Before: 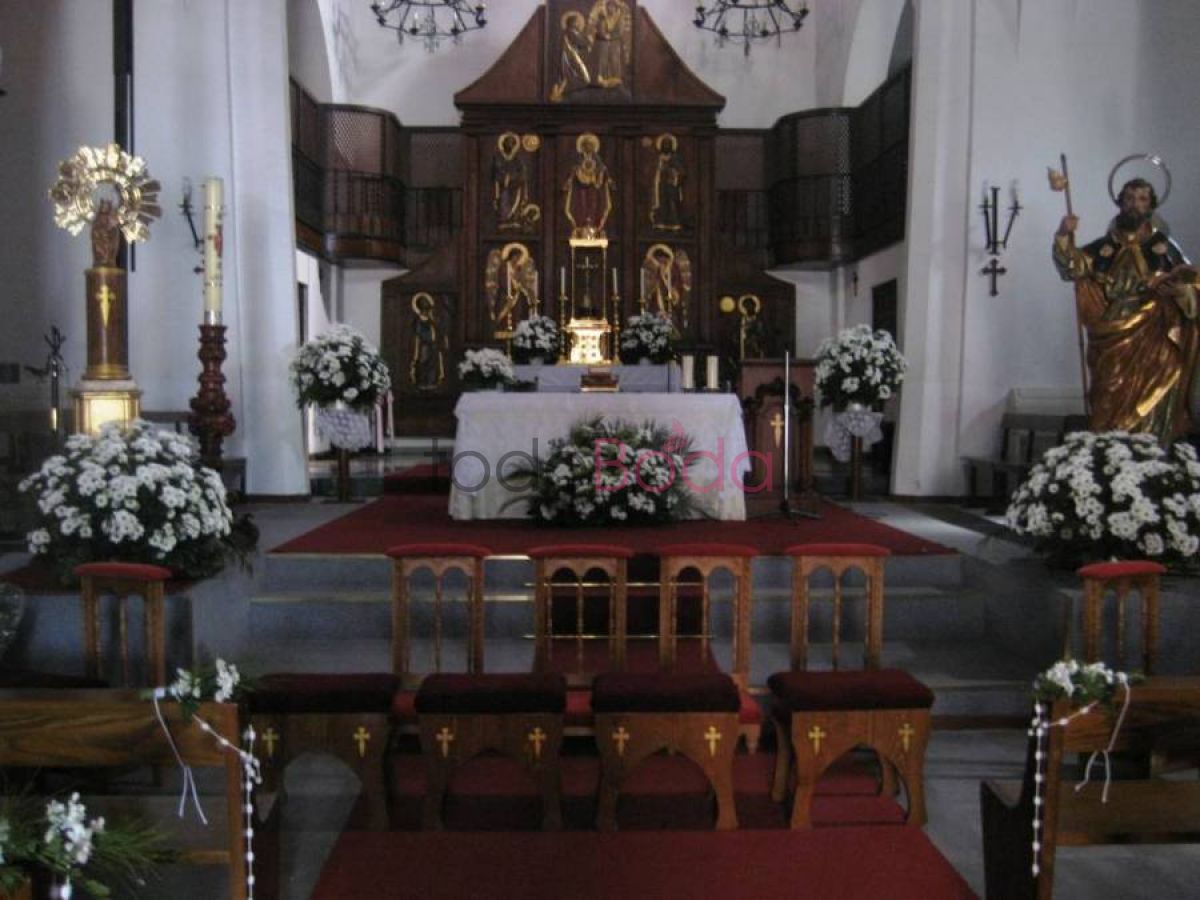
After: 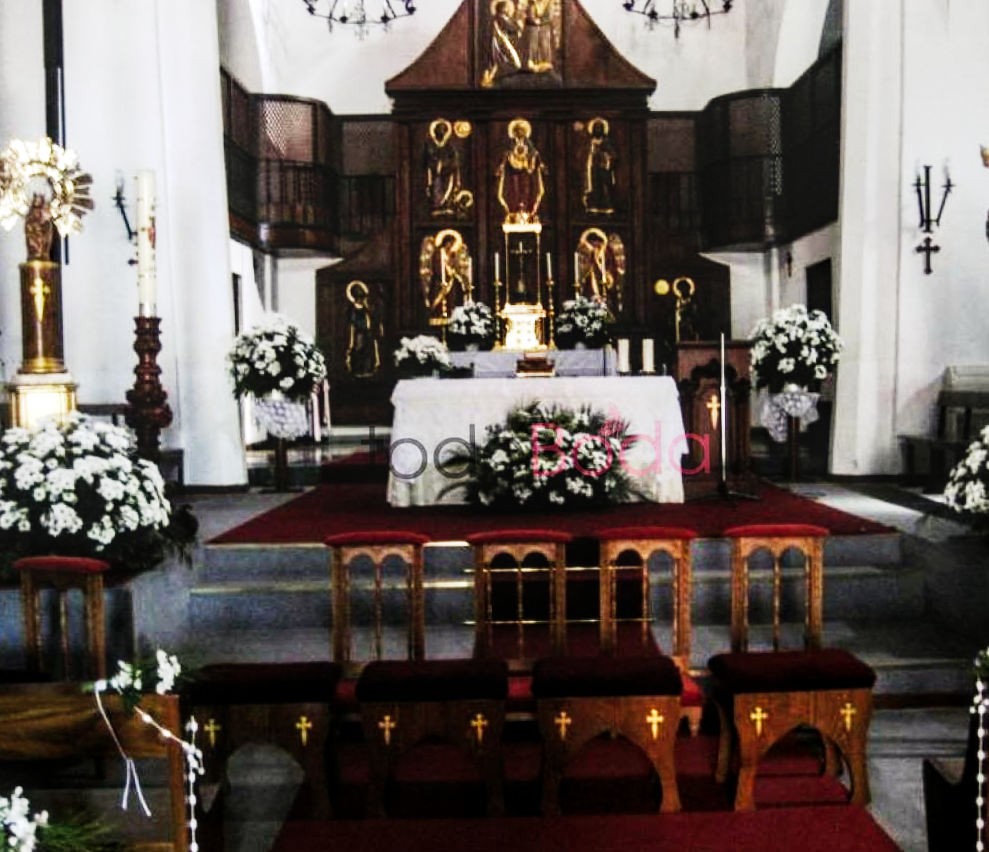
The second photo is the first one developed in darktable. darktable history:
base curve: curves: ch0 [(0, 0) (0, 0.001) (0.001, 0.001) (0.004, 0.002) (0.007, 0.004) (0.015, 0.013) (0.033, 0.045) (0.052, 0.096) (0.075, 0.17) (0.099, 0.241) (0.163, 0.42) (0.219, 0.55) (0.259, 0.616) (0.327, 0.722) (0.365, 0.765) (0.522, 0.873) (0.547, 0.881) (0.689, 0.919) (0.826, 0.952) (1, 1)], preserve colors none
local contrast: on, module defaults
rgb curve: curves: ch2 [(0, 0) (0.567, 0.512) (1, 1)], mode RGB, independent channels
crop and rotate: angle 1°, left 4.281%, top 0.642%, right 11.383%, bottom 2.486%
tone equalizer: -8 EV -0.75 EV, -7 EV -0.7 EV, -6 EV -0.6 EV, -5 EV -0.4 EV, -3 EV 0.4 EV, -2 EV 0.6 EV, -1 EV 0.7 EV, +0 EV 0.75 EV, edges refinement/feathering 500, mask exposure compensation -1.57 EV, preserve details no
